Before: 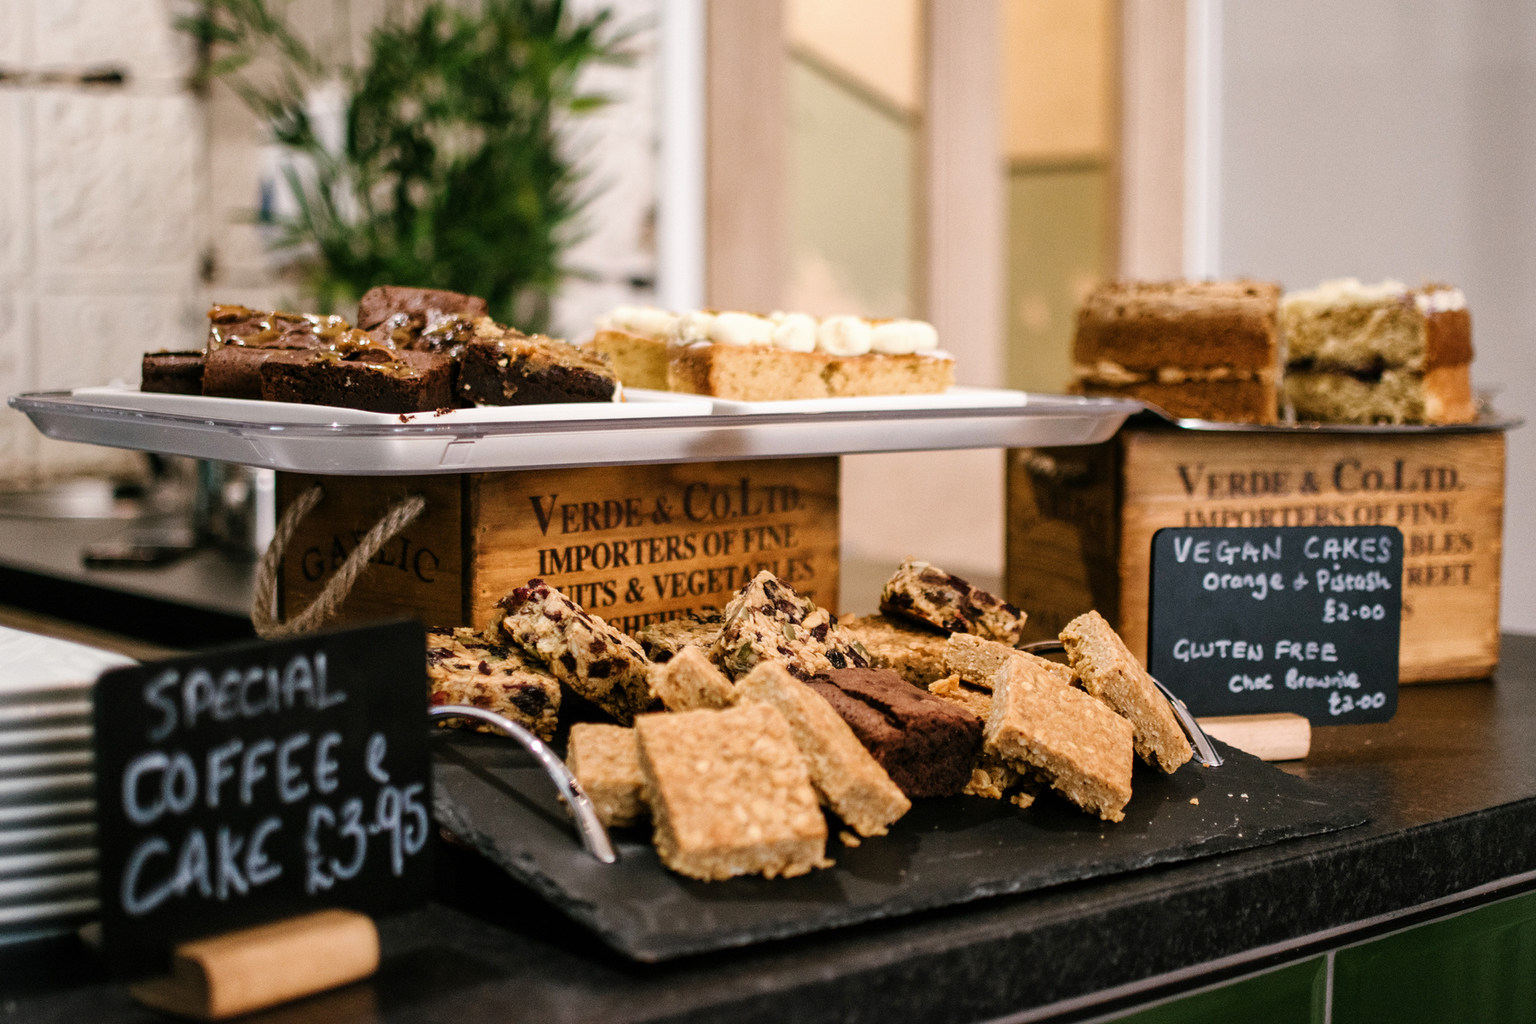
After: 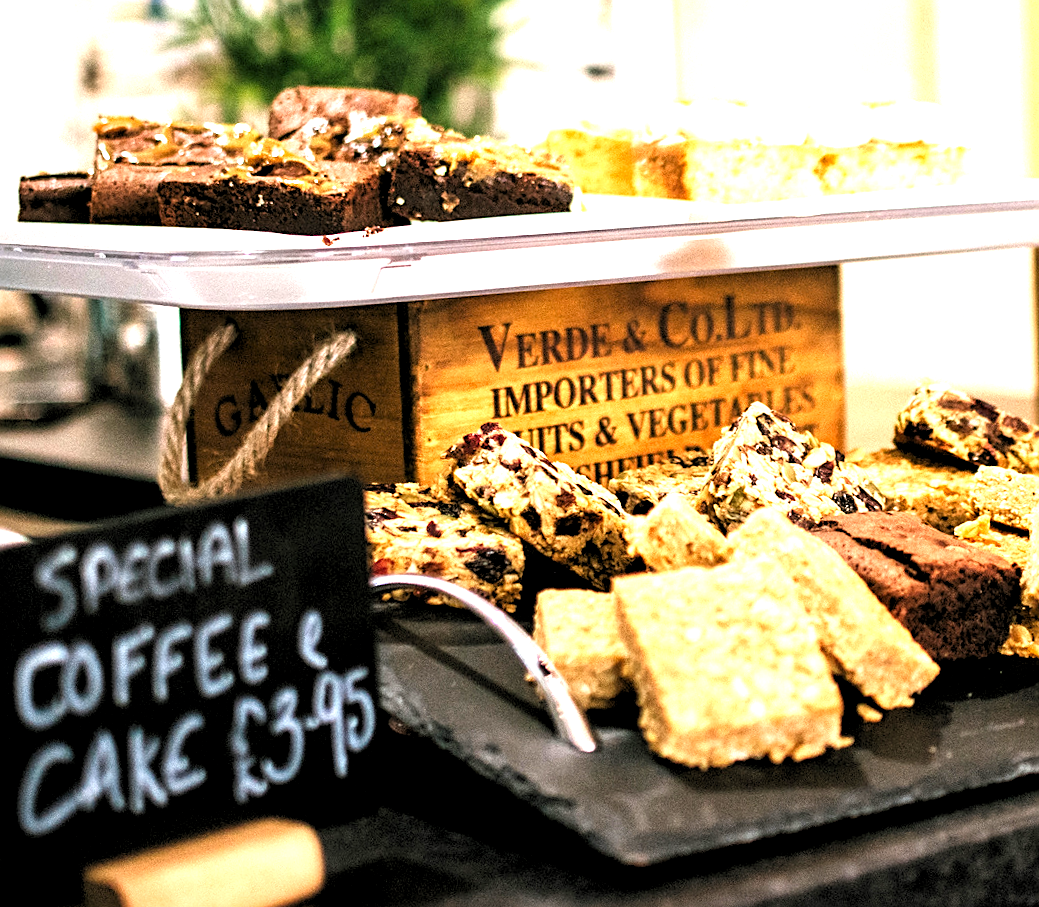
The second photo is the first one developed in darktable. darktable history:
rgb levels: levels [[0.01, 0.419, 0.839], [0, 0.5, 1], [0, 0.5, 1]]
crop: left 8.966%, top 23.852%, right 34.699%, bottom 4.703%
graduated density: rotation -180°, offset 24.95
exposure: black level correction 0, exposure 1.55 EV, compensate exposure bias true, compensate highlight preservation false
contrast brightness saturation: contrast 0.04, saturation 0.07
sharpen: on, module defaults
rotate and perspective: rotation -2.29°, automatic cropping off
